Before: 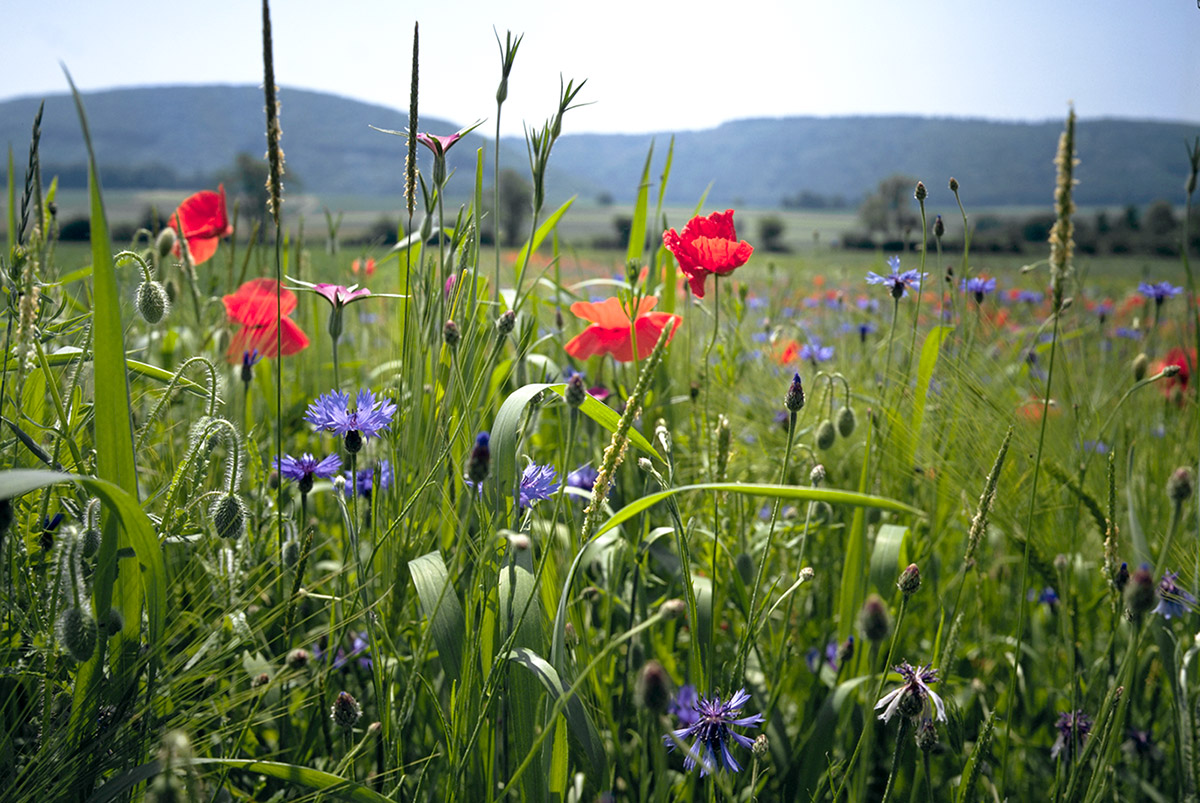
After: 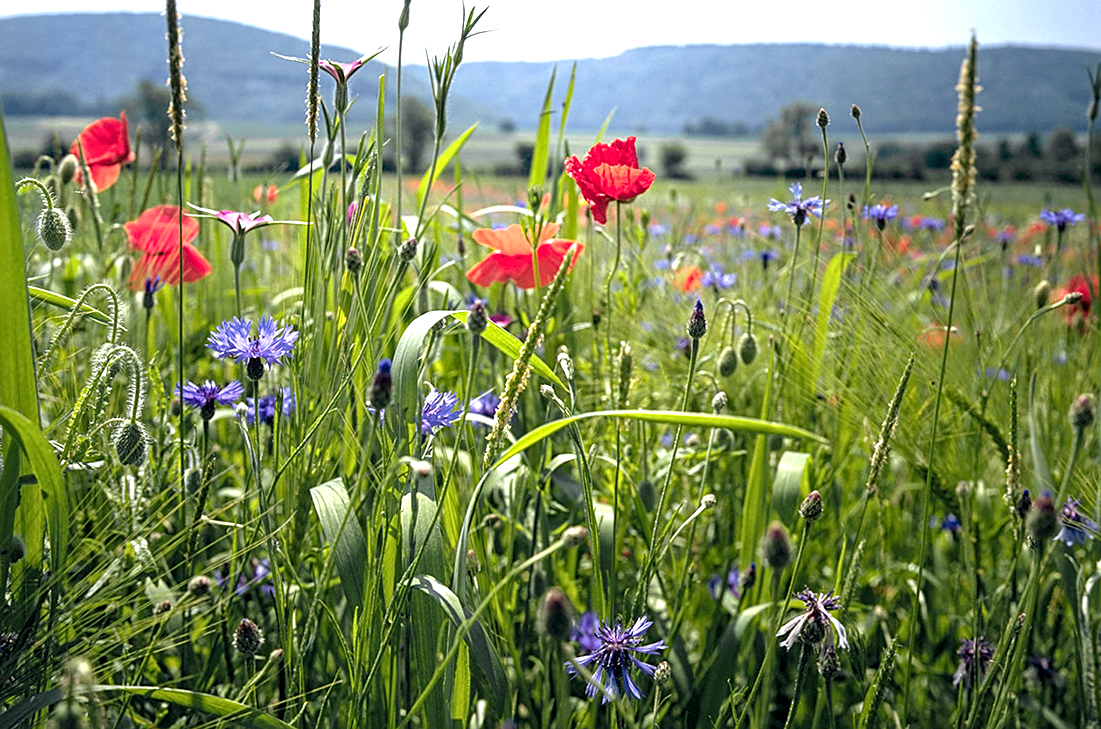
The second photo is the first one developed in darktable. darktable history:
local contrast: on, module defaults
crop and rotate: left 8.245%, top 9.183%
exposure: black level correction 0, exposure 0.499 EV, compensate highlight preservation false
sharpen: on, module defaults
